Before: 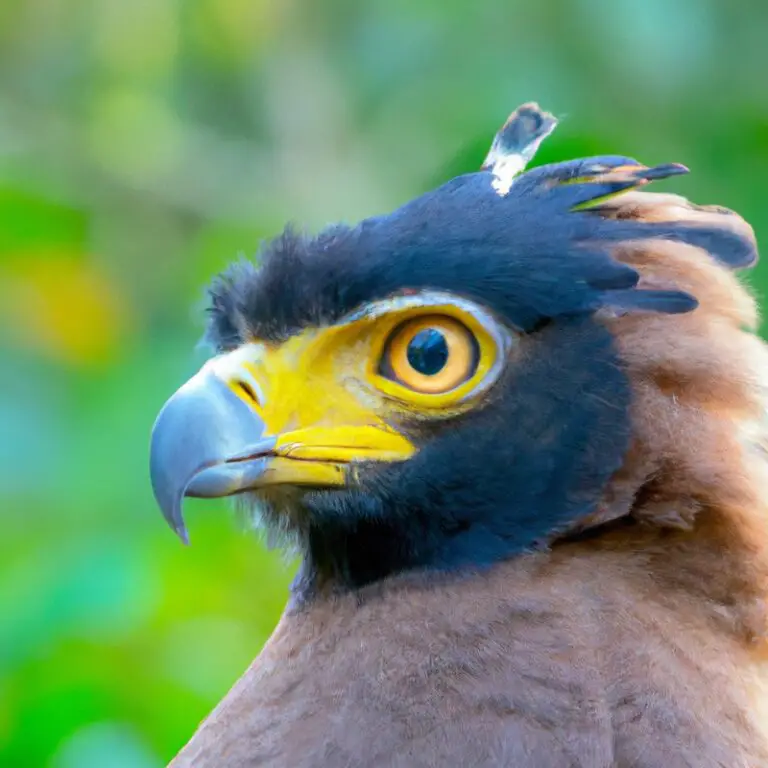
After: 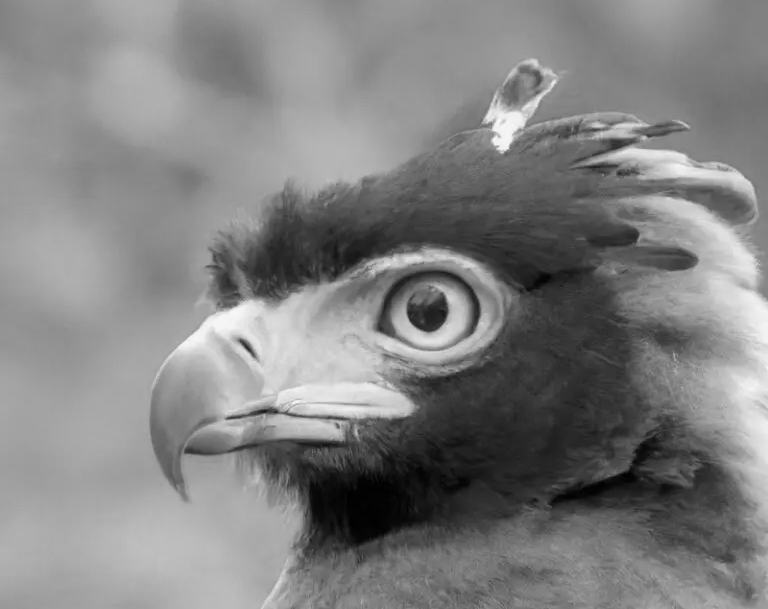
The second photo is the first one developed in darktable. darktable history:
crop and rotate: top 5.667%, bottom 14.937%
monochrome: a 32, b 64, size 2.3
